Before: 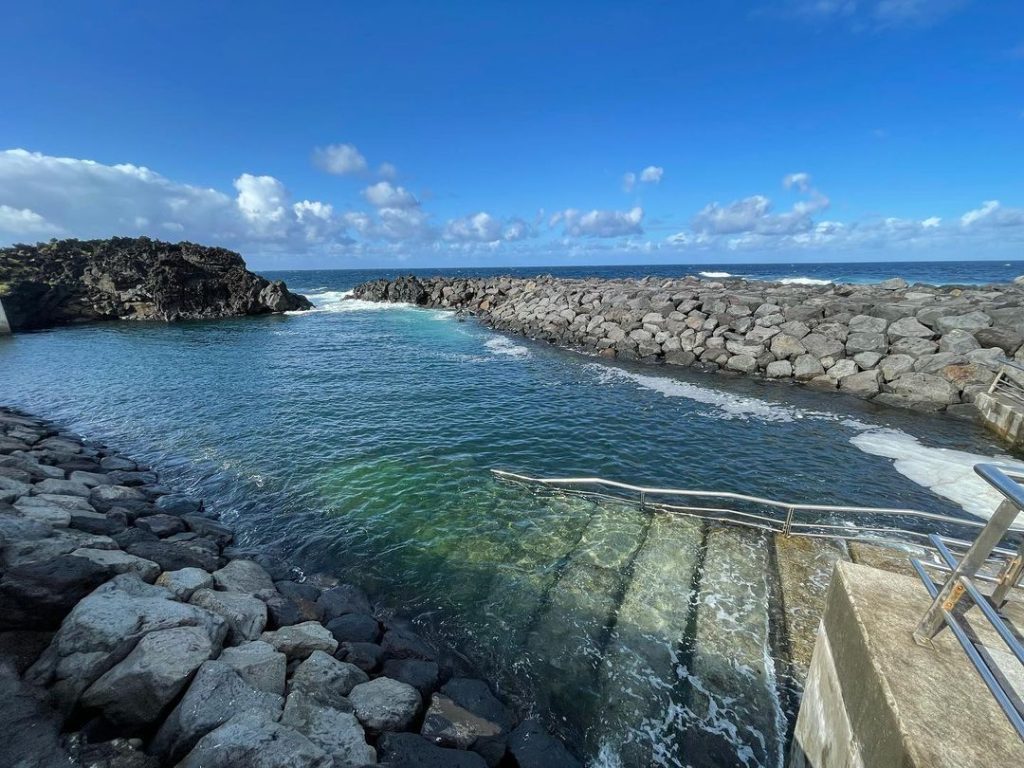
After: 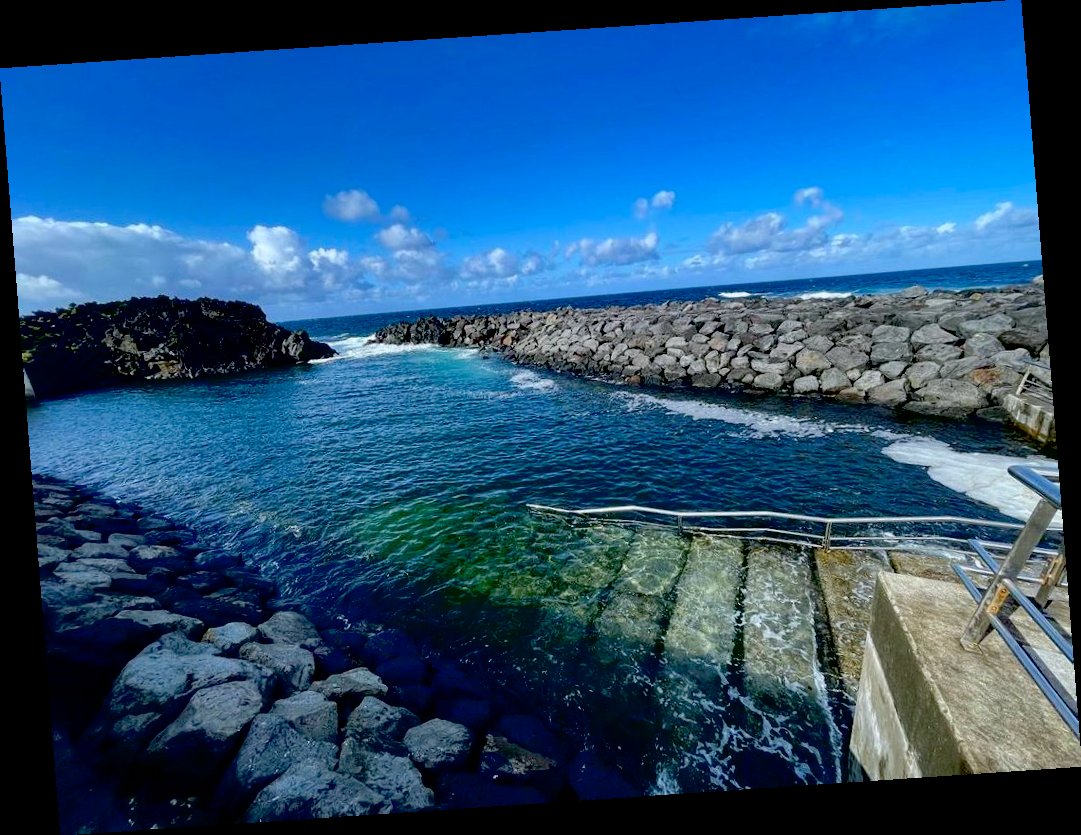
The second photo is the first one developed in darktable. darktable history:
white balance: red 0.983, blue 1.036
rotate and perspective: rotation -4.2°, shear 0.006, automatic cropping off
contrast brightness saturation: contrast 0.04, saturation 0.07
exposure: black level correction 0.056, exposure -0.039 EV, compensate highlight preservation false
